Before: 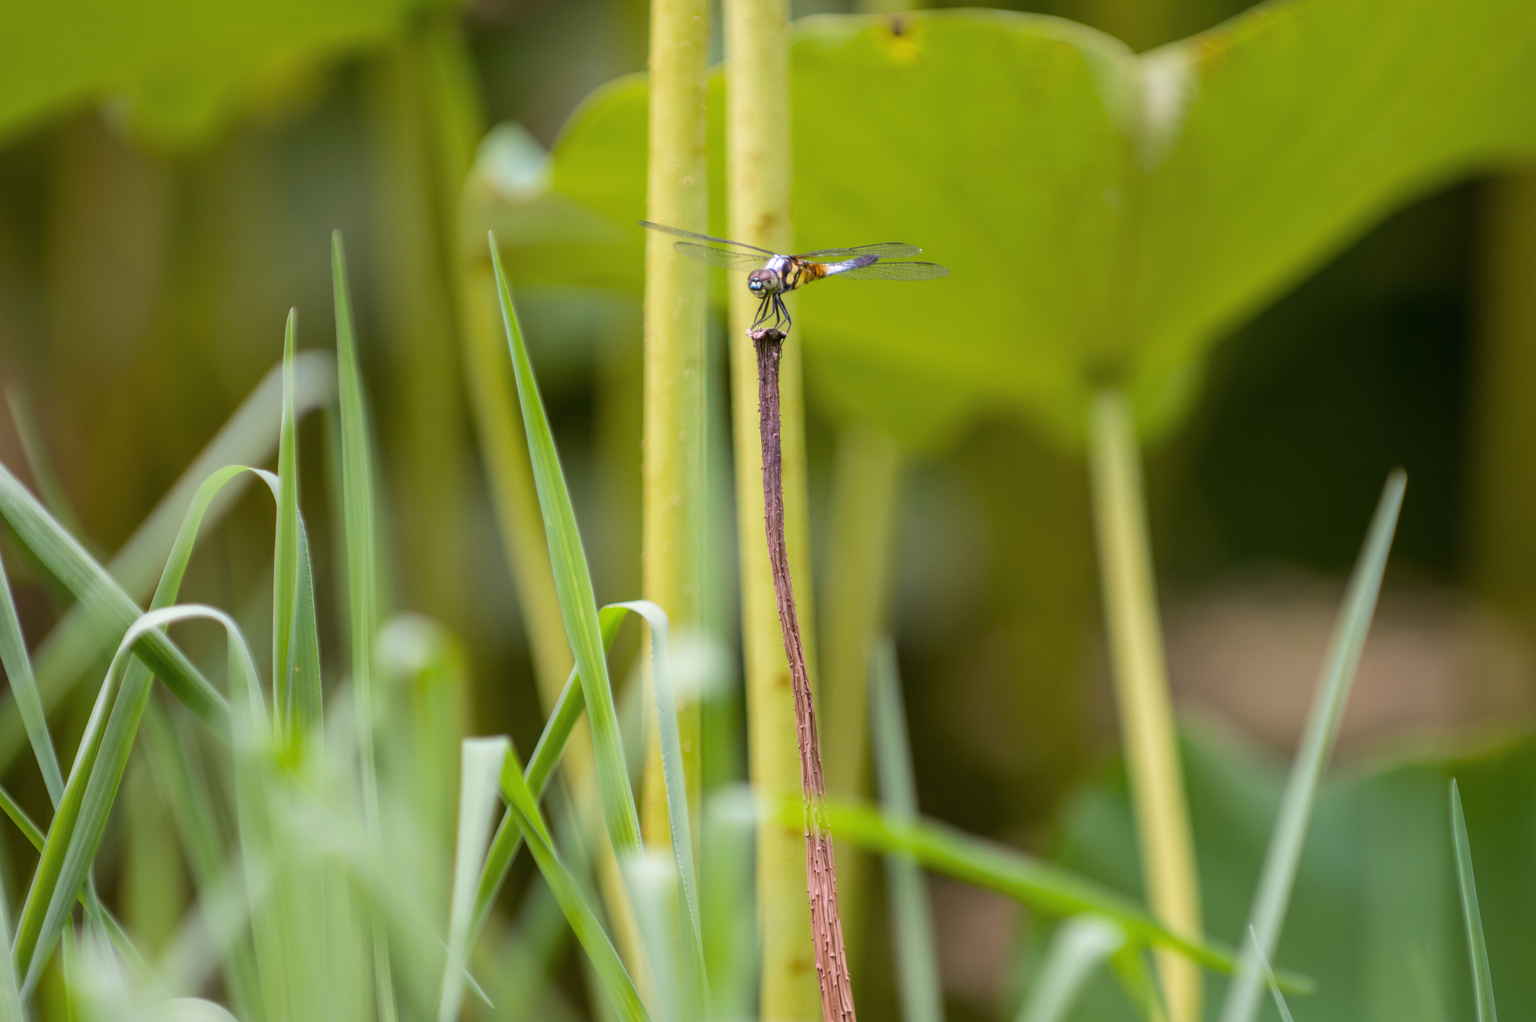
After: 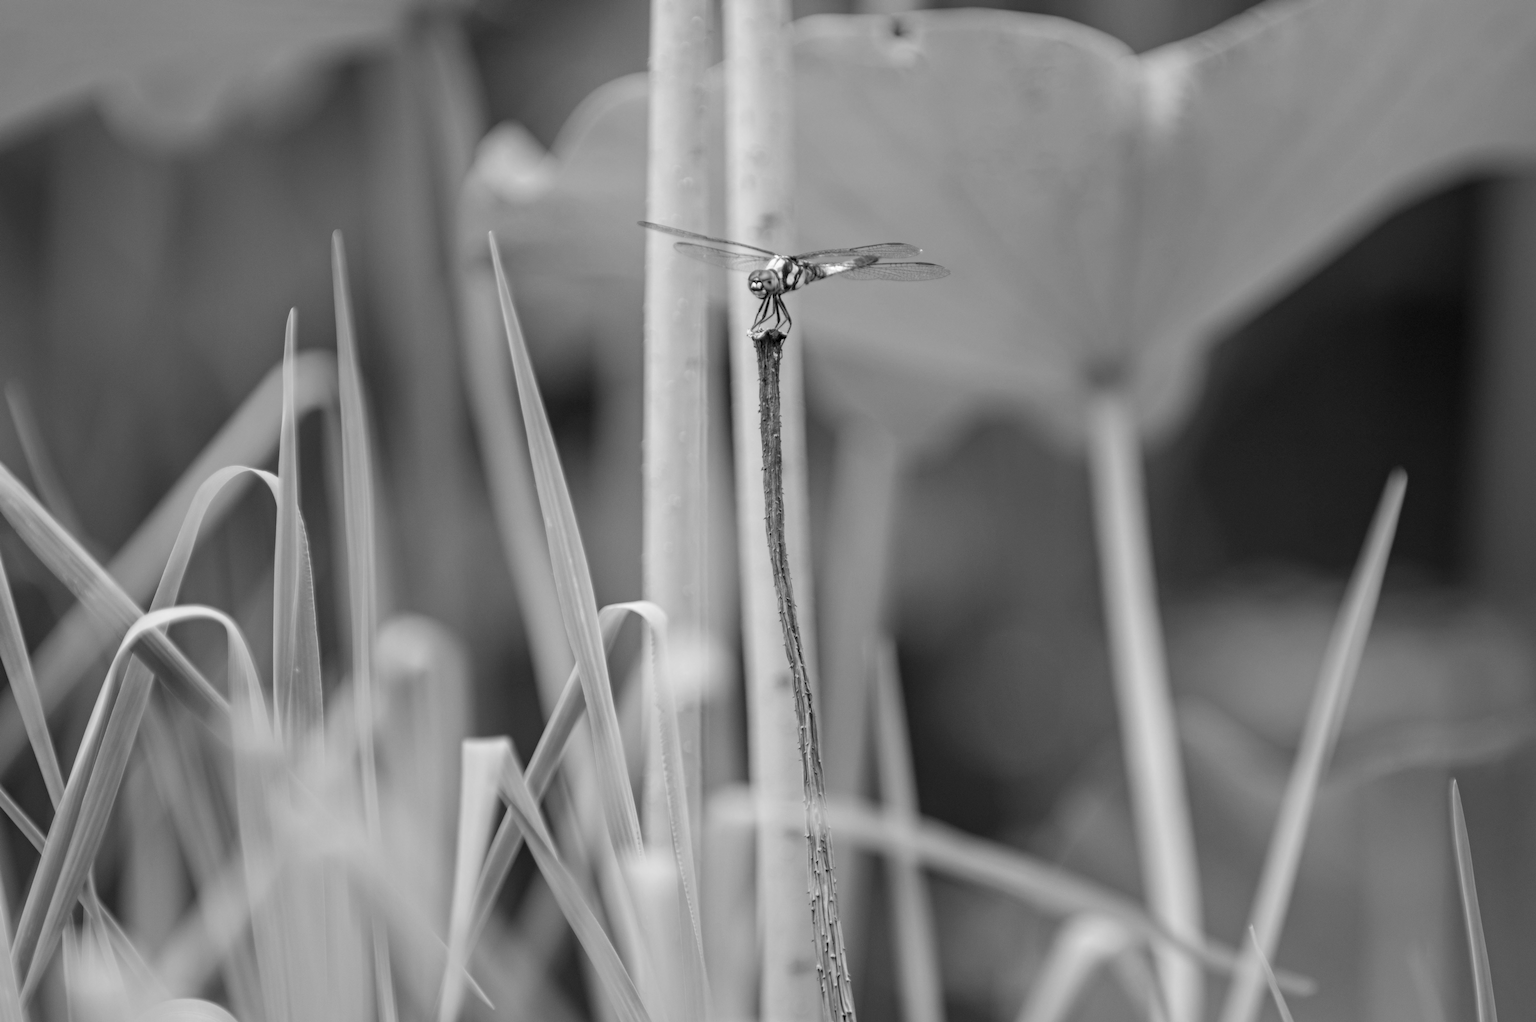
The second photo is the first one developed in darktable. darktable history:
monochrome: a -71.75, b 75.82
contrast equalizer: y [[0.5, 0.5, 0.544, 0.569, 0.5, 0.5], [0.5 ×6], [0.5 ×6], [0 ×6], [0 ×6]]
